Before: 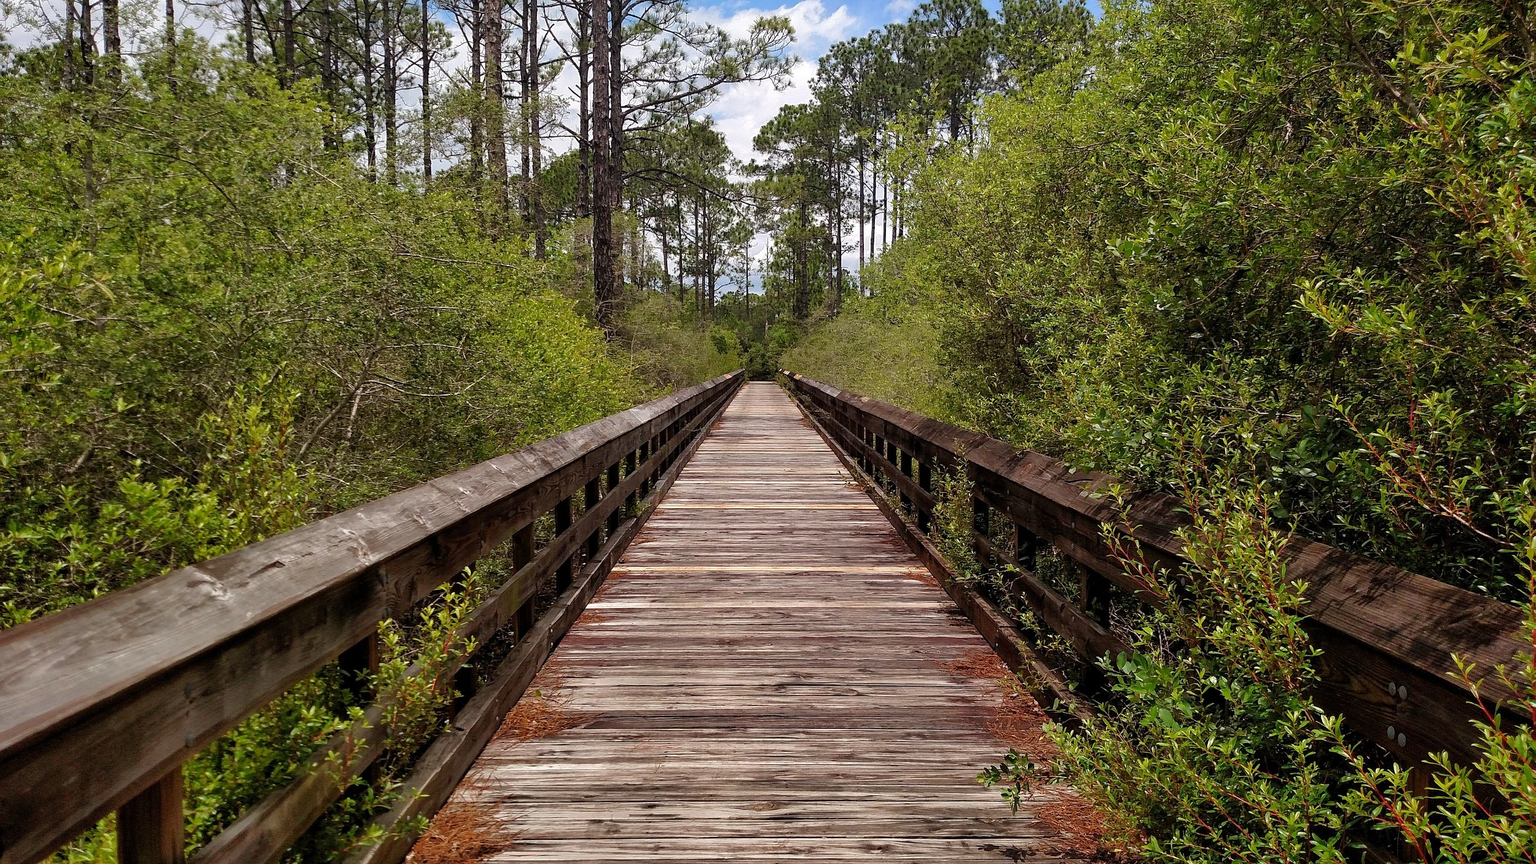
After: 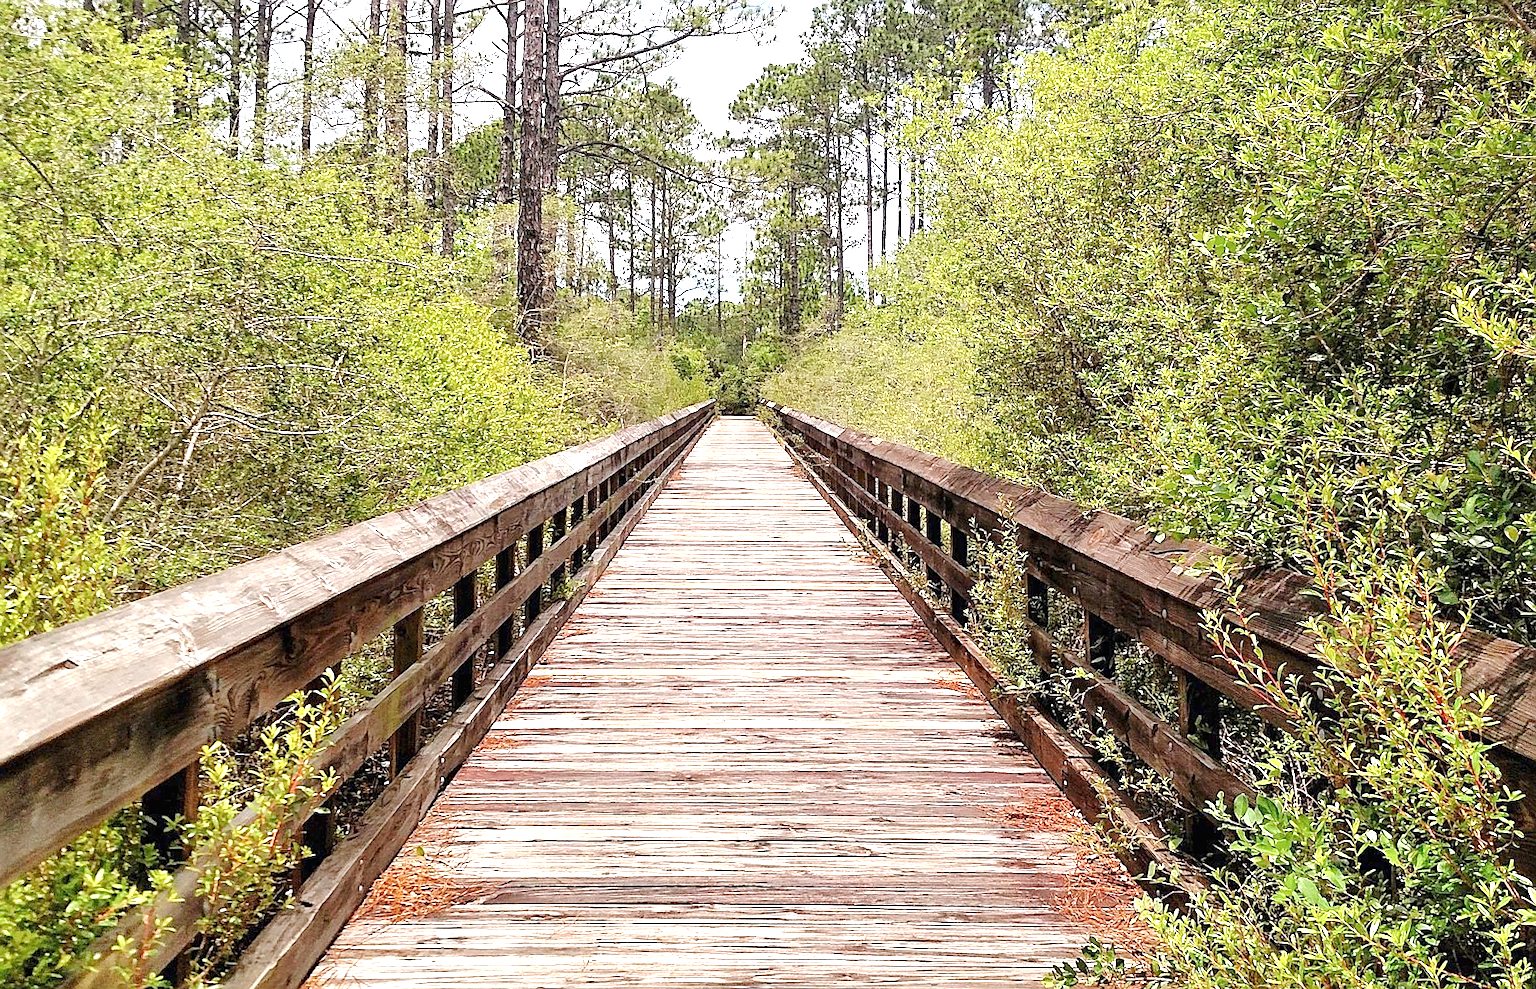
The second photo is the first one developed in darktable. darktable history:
rotate and perspective: rotation 0.215°, lens shift (vertical) -0.139, crop left 0.069, crop right 0.939, crop top 0.002, crop bottom 0.996
exposure: black level correction 0, exposure 1.6 EV, compensate exposure bias true, compensate highlight preservation false
crop: left 11.225%, top 5.381%, right 9.565%, bottom 10.314%
base curve: curves: ch0 [(0, 0) (0.158, 0.273) (0.879, 0.895) (1, 1)], preserve colors none
sharpen: on, module defaults
